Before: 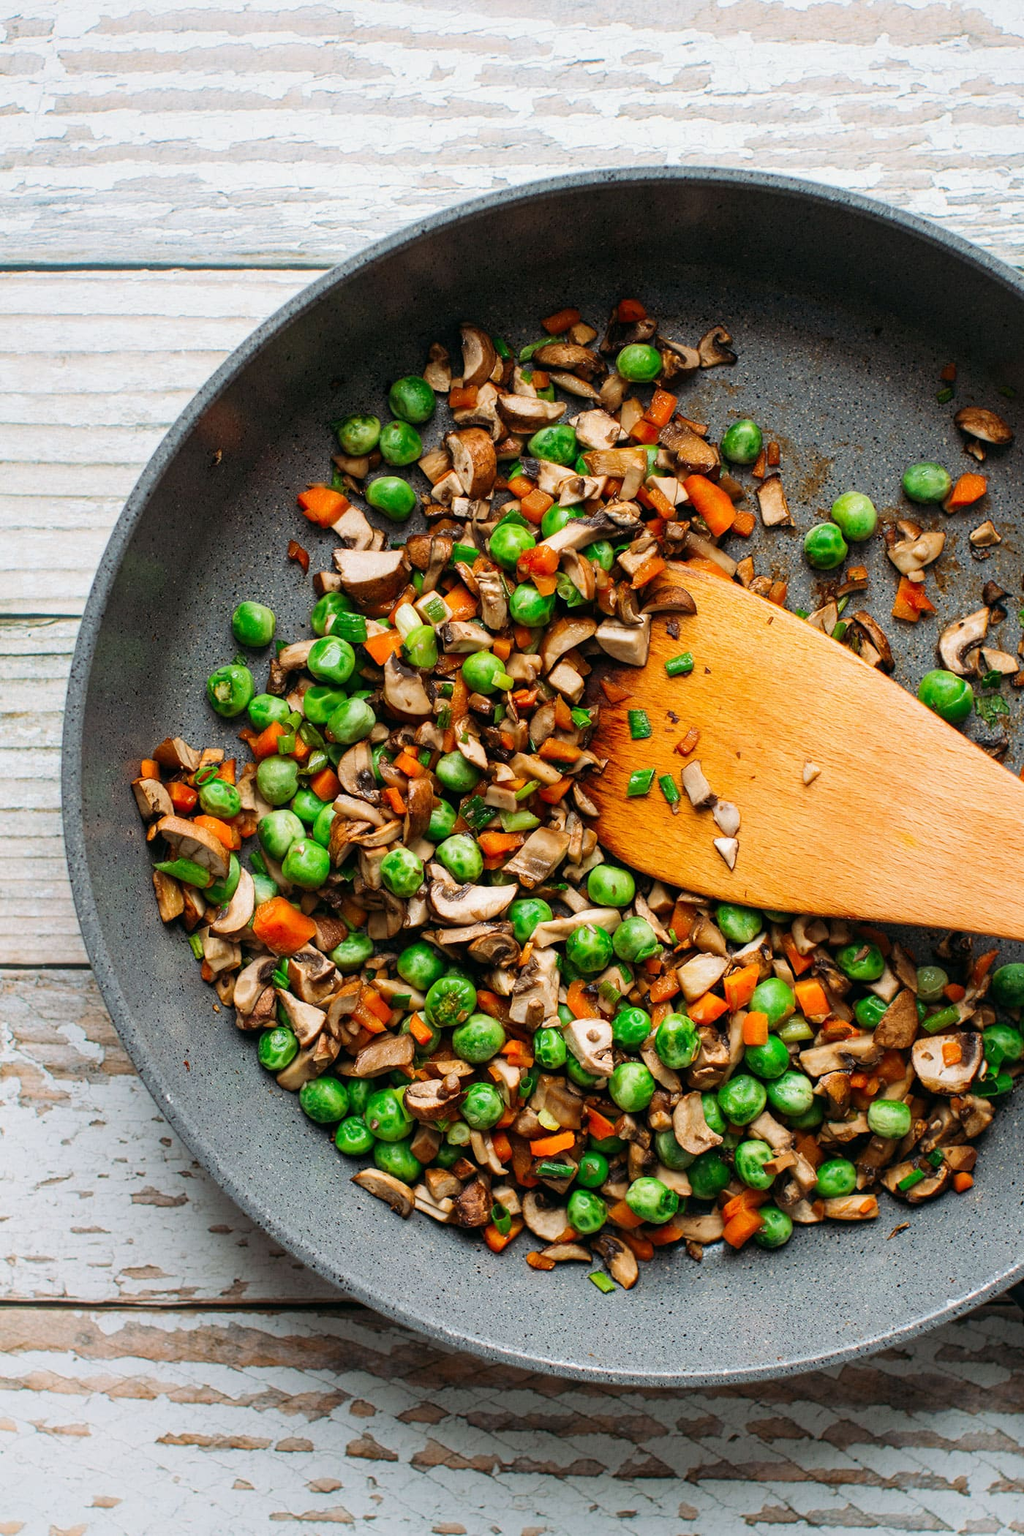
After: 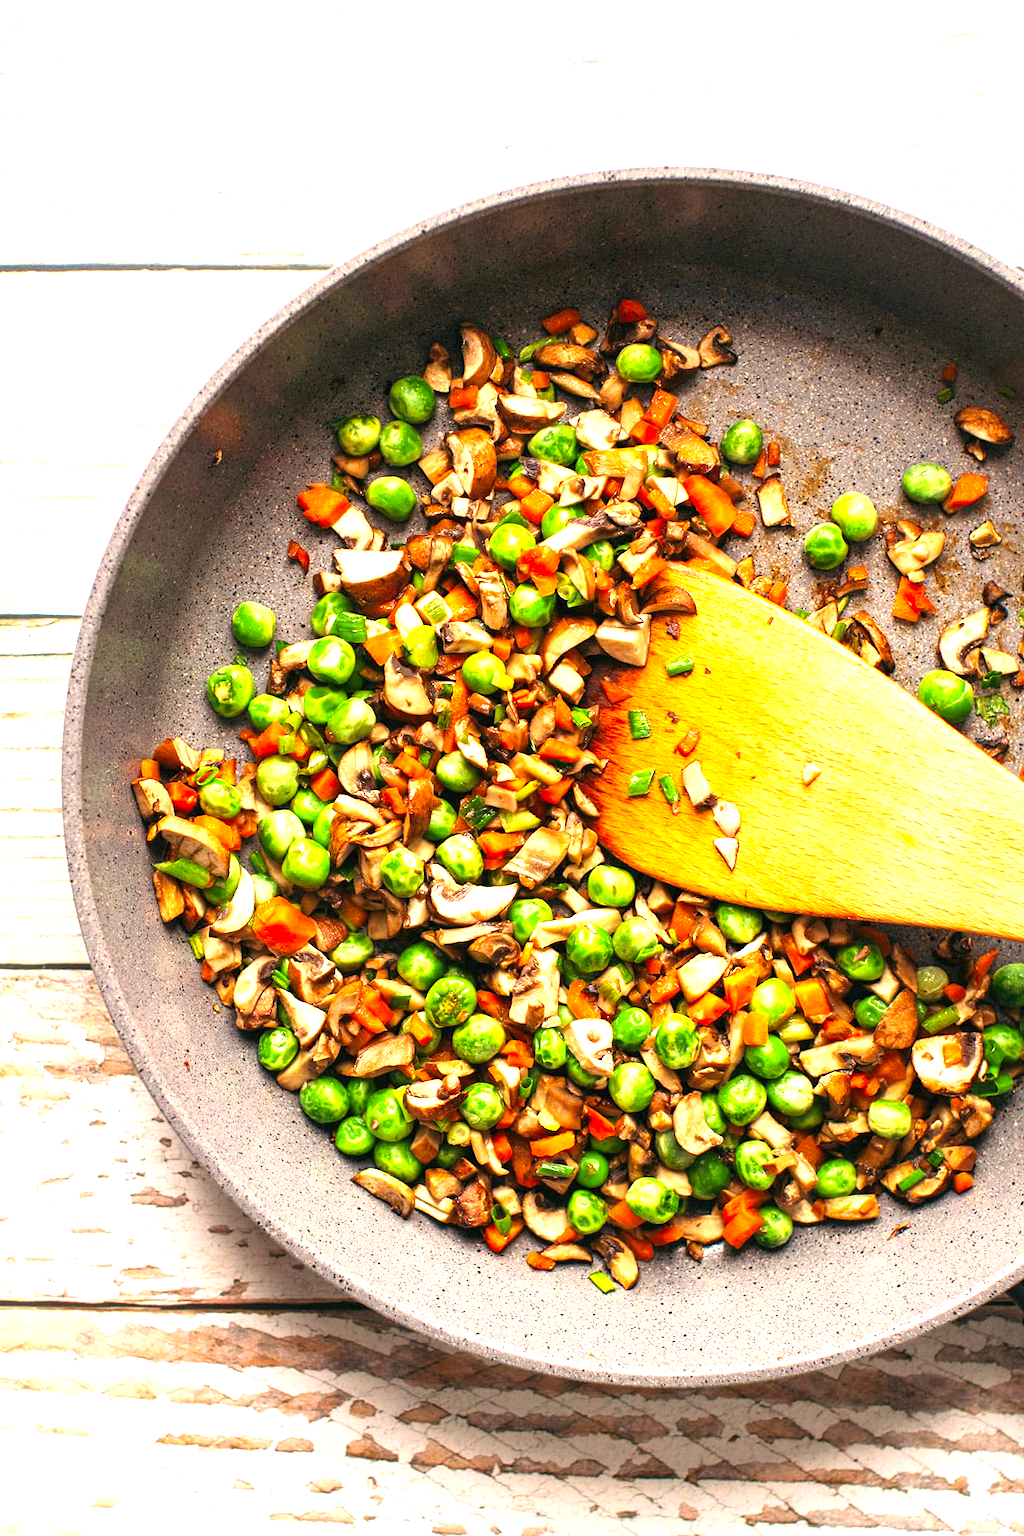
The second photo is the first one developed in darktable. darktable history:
color correction: highlights a* 17.88, highlights b* 18.79
exposure: black level correction 0, exposure 1.55 EV, compensate exposure bias true, compensate highlight preservation false
